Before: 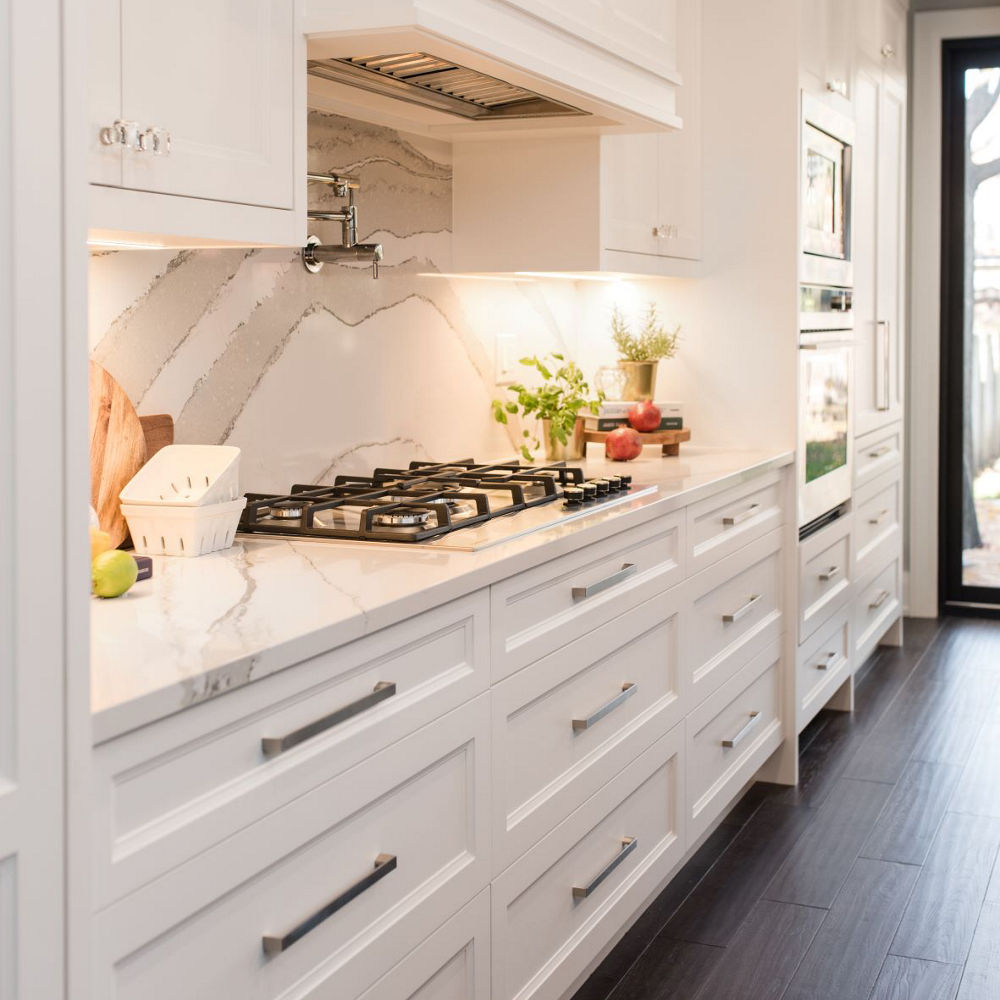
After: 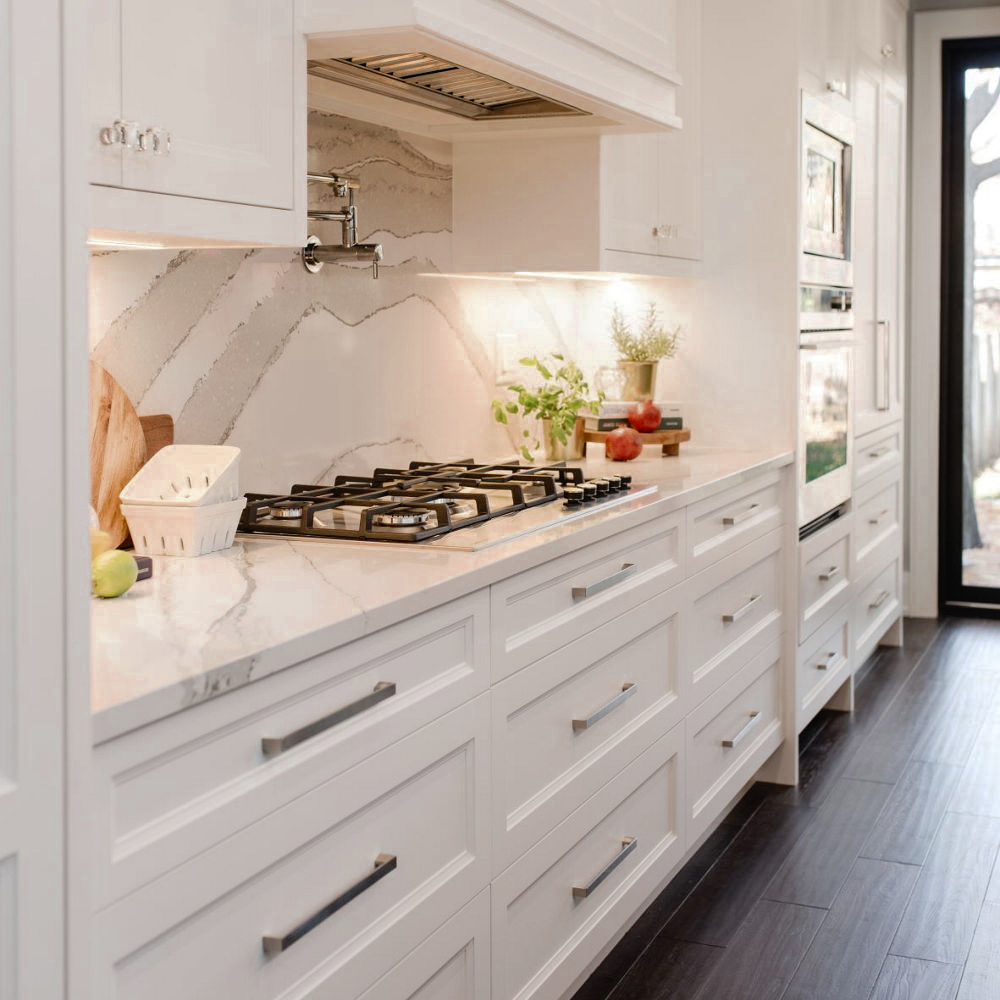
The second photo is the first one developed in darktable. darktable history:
color zones: curves: ch0 [(0, 0.5) (0.125, 0.4) (0.25, 0.5) (0.375, 0.4) (0.5, 0.4) (0.625, 0.6) (0.75, 0.6) (0.875, 0.5)]; ch1 [(0, 0.4) (0.125, 0.5) (0.25, 0.4) (0.375, 0.4) (0.5, 0.4) (0.625, 0.4) (0.75, 0.5) (0.875, 0.4)]; ch2 [(0, 0.6) (0.125, 0.5) (0.25, 0.5) (0.375, 0.6) (0.5, 0.6) (0.625, 0.5) (0.75, 0.5) (0.875, 0.5)]
tone curve: curves: ch0 [(0, 0) (0.003, 0.018) (0.011, 0.019) (0.025, 0.02) (0.044, 0.024) (0.069, 0.034) (0.1, 0.049) (0.136, 0.082) (0.177, 0.136) (0.224, 0.196) (0.277, 0.263) (0.335, 0.329) (0.399, 0.401) (0.468, 0.473) (0.543, 0.546) (0.623, 0.625) (0.709, 0.698) (0.801, 0.779) (0.898, 0.867) (1, 1)], preserve colors none
